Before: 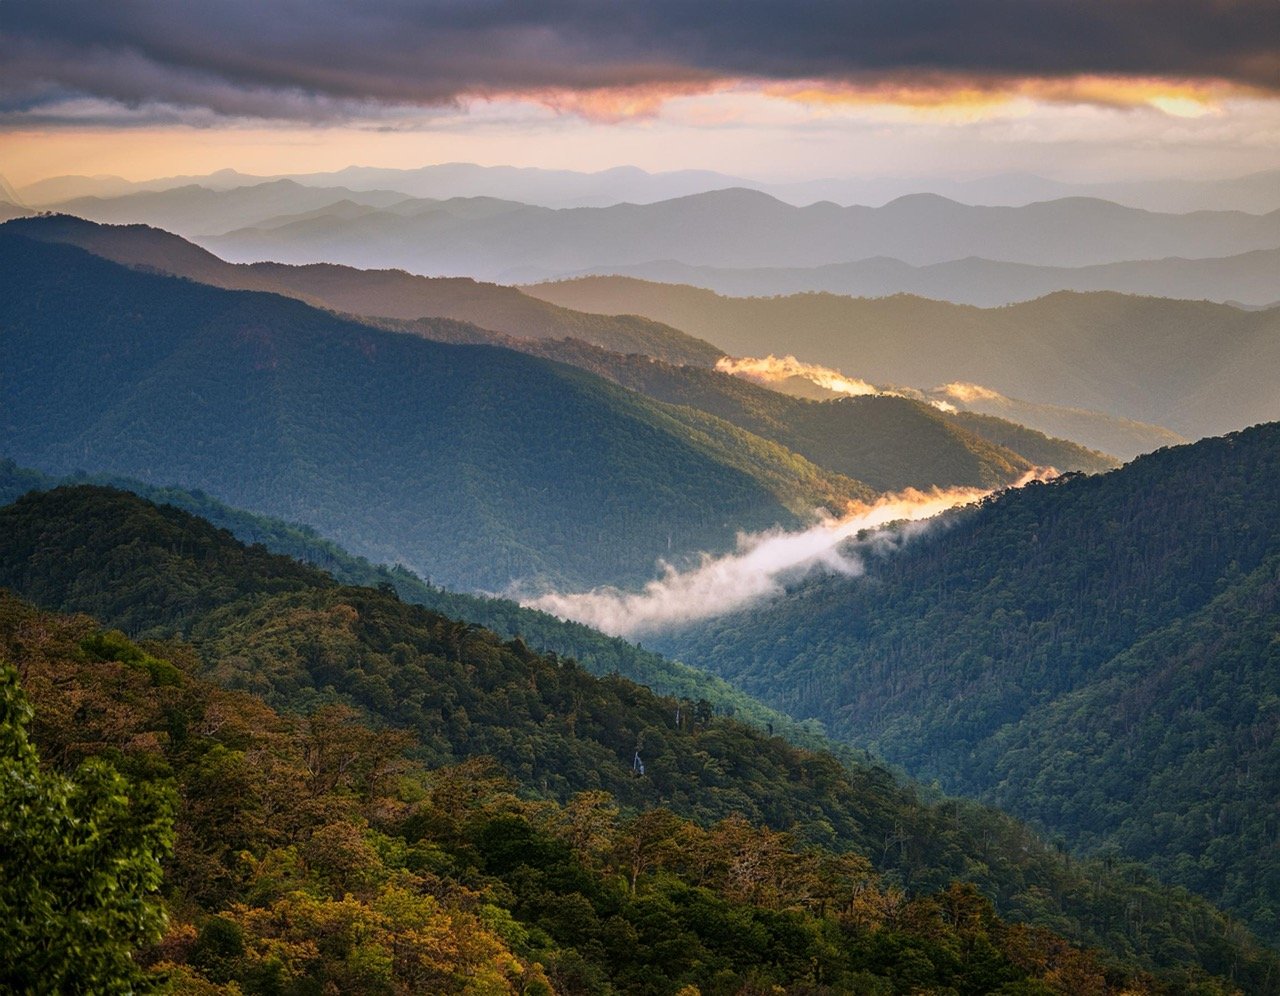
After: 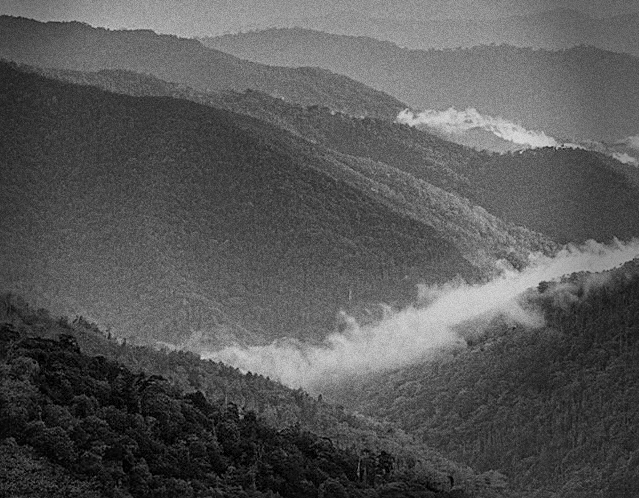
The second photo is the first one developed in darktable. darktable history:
filmic rgb: middle gray luminance 18.42%, black relative exposure -9 EV, white relative exposure 3.75 EV, threshold 6 EV, target black luminance 0%, hardness 4.85, latitude 67.35%, contrast 0.955, highlights saturation mix 20%, shadows ↔ highlights balance 21.36%, add noise in highlights 0, preserve chrominance luminance Y, color science v3 (2019), use custom middle-gray values true, iterations of high-quality reconstruction 0, contrast in highlights soft, enable highlight reconstruction true
monochrome: a -6.99, b 35.61, size 1.4
vignetting: fall-off start 68.33%, fall-off radius 30%, saturation 0.042, center (-0.066, -0.311), width/height ratio 0.992, shape 0.85, dithering 8-bit output
color calibration: illuminant custom, x 0.368, y 0.373, temperature 4330.32 K
sharpen: on, module defaults
shadows and highlights: shadows 20.91, highlights -82.73, soften with gaussian
crop: left 25%, top 25%, right 25%, bottom 25%
grain: coarseness 0.09 ISO, strength 40%
